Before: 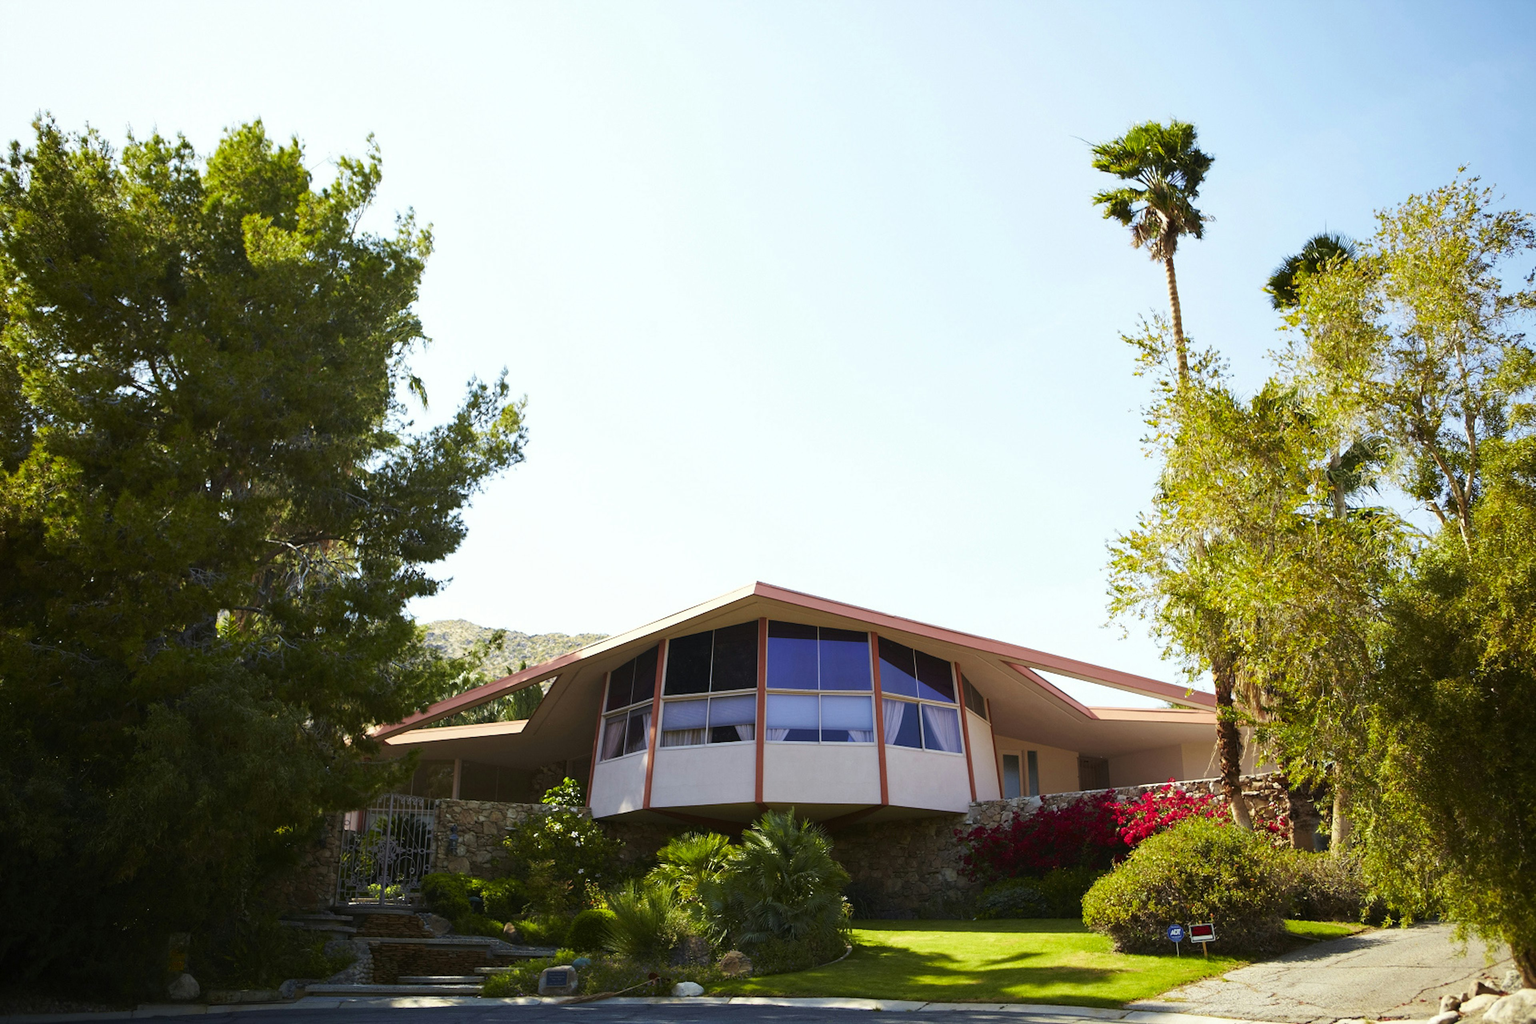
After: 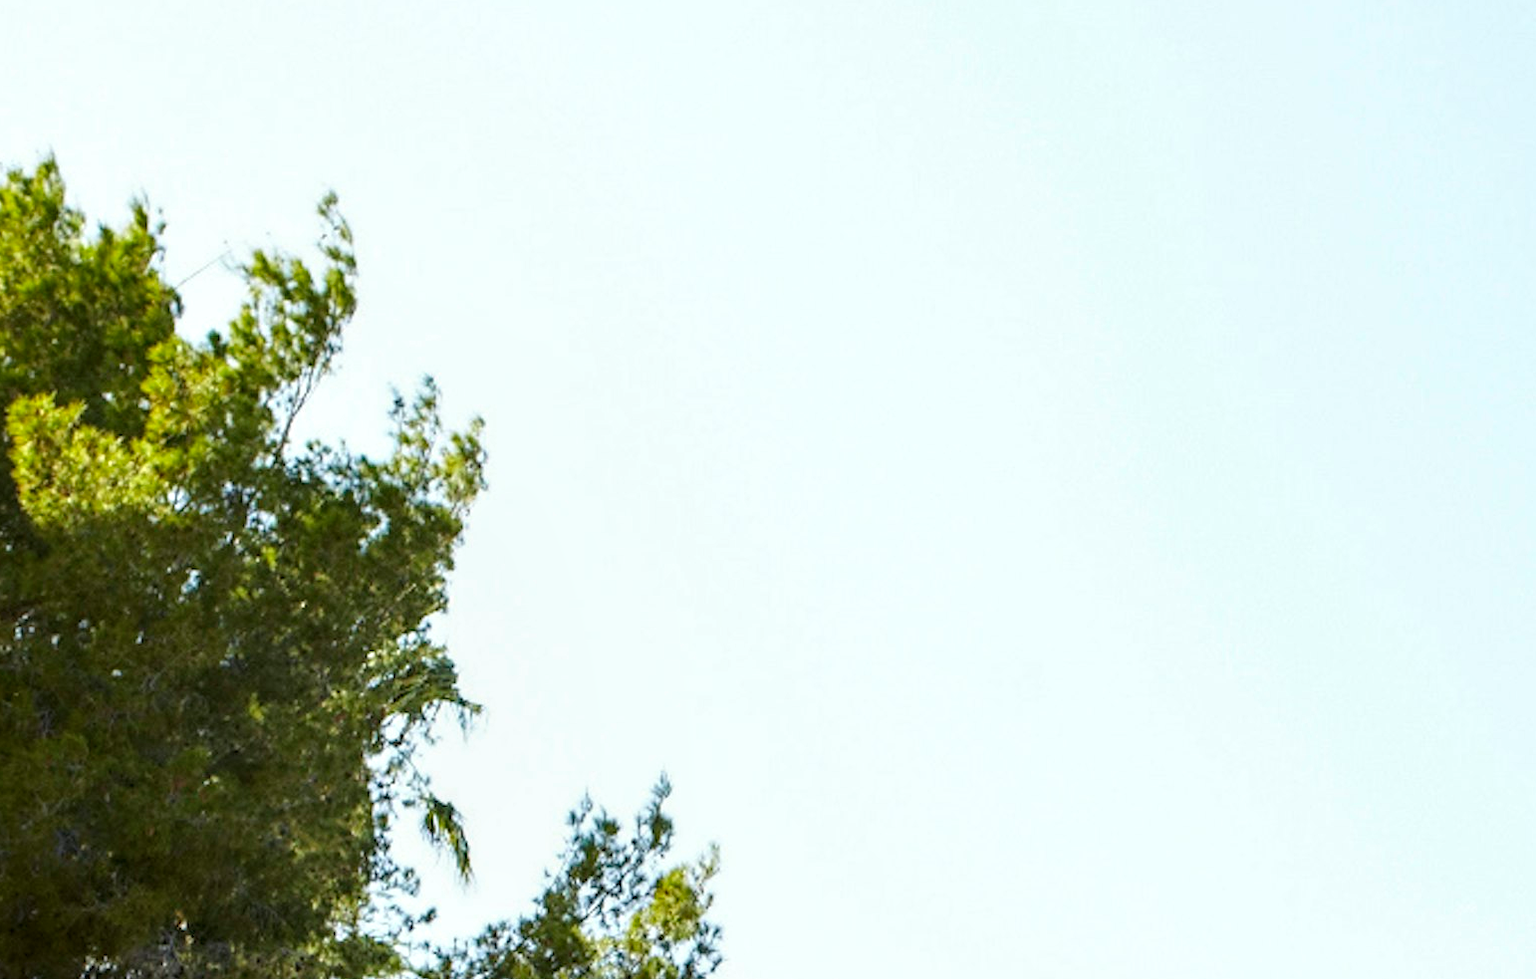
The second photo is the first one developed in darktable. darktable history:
local contrast: detail 130%
color correction: highlights b* 0.017, saturation 0.981
crop: left 15.555%, top 5.425%, right 44.264%, bottom 56.143%
